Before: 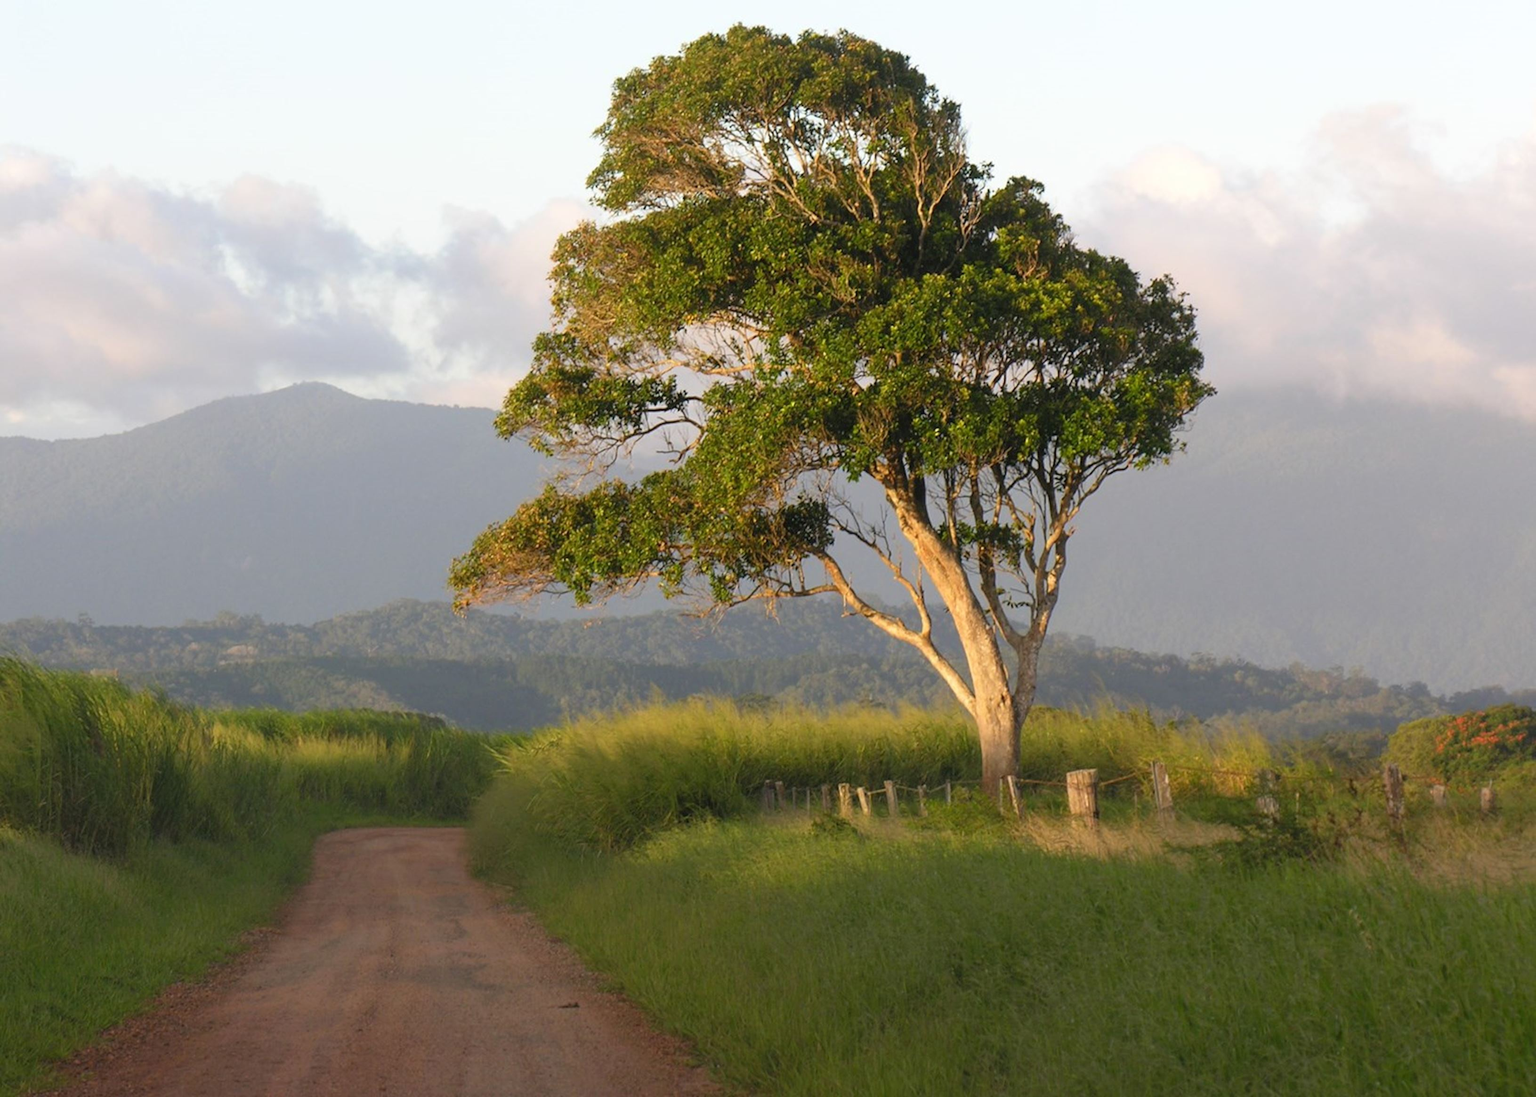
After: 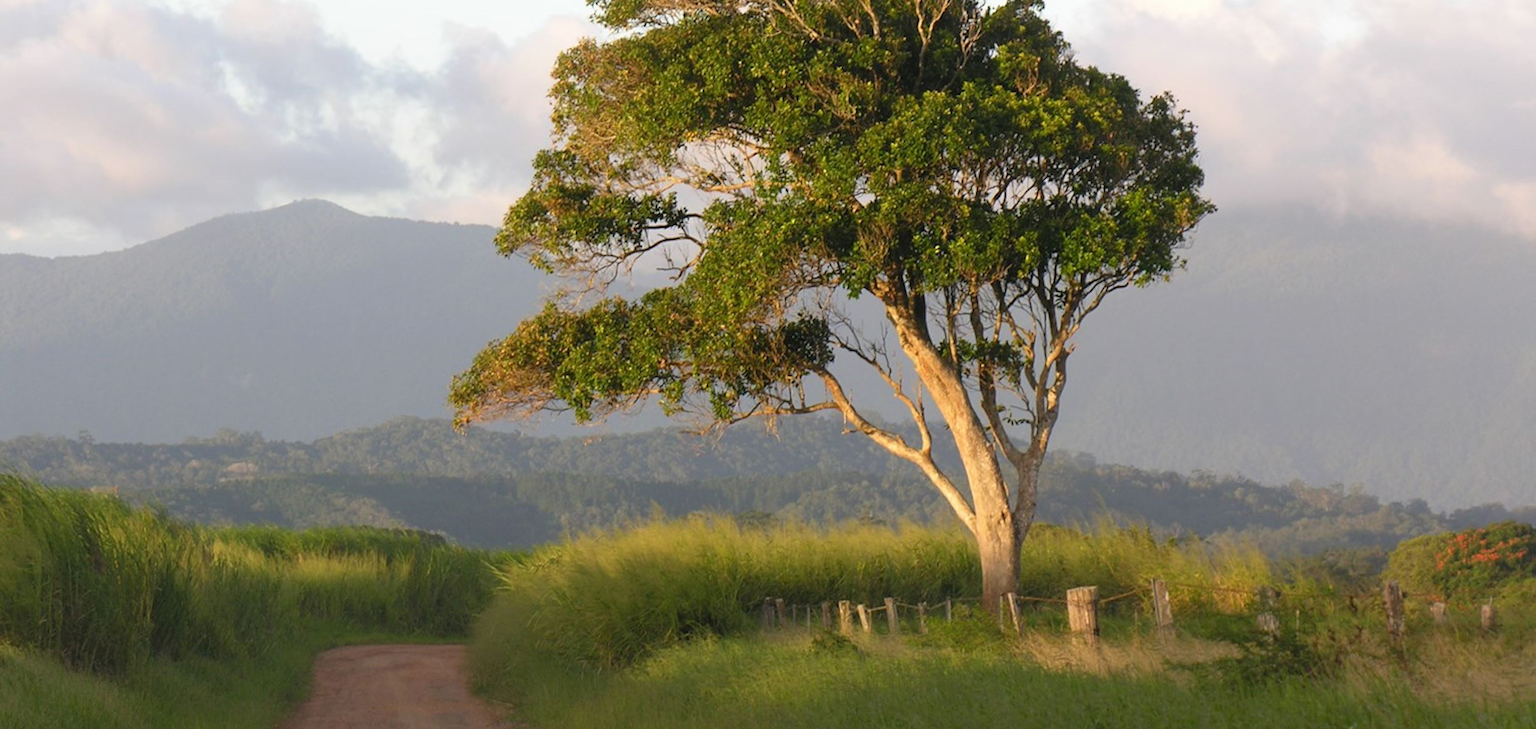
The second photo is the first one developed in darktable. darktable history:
crop: top 16.727%, bottom 16.727%
exposure: compensate highlight preservation false
